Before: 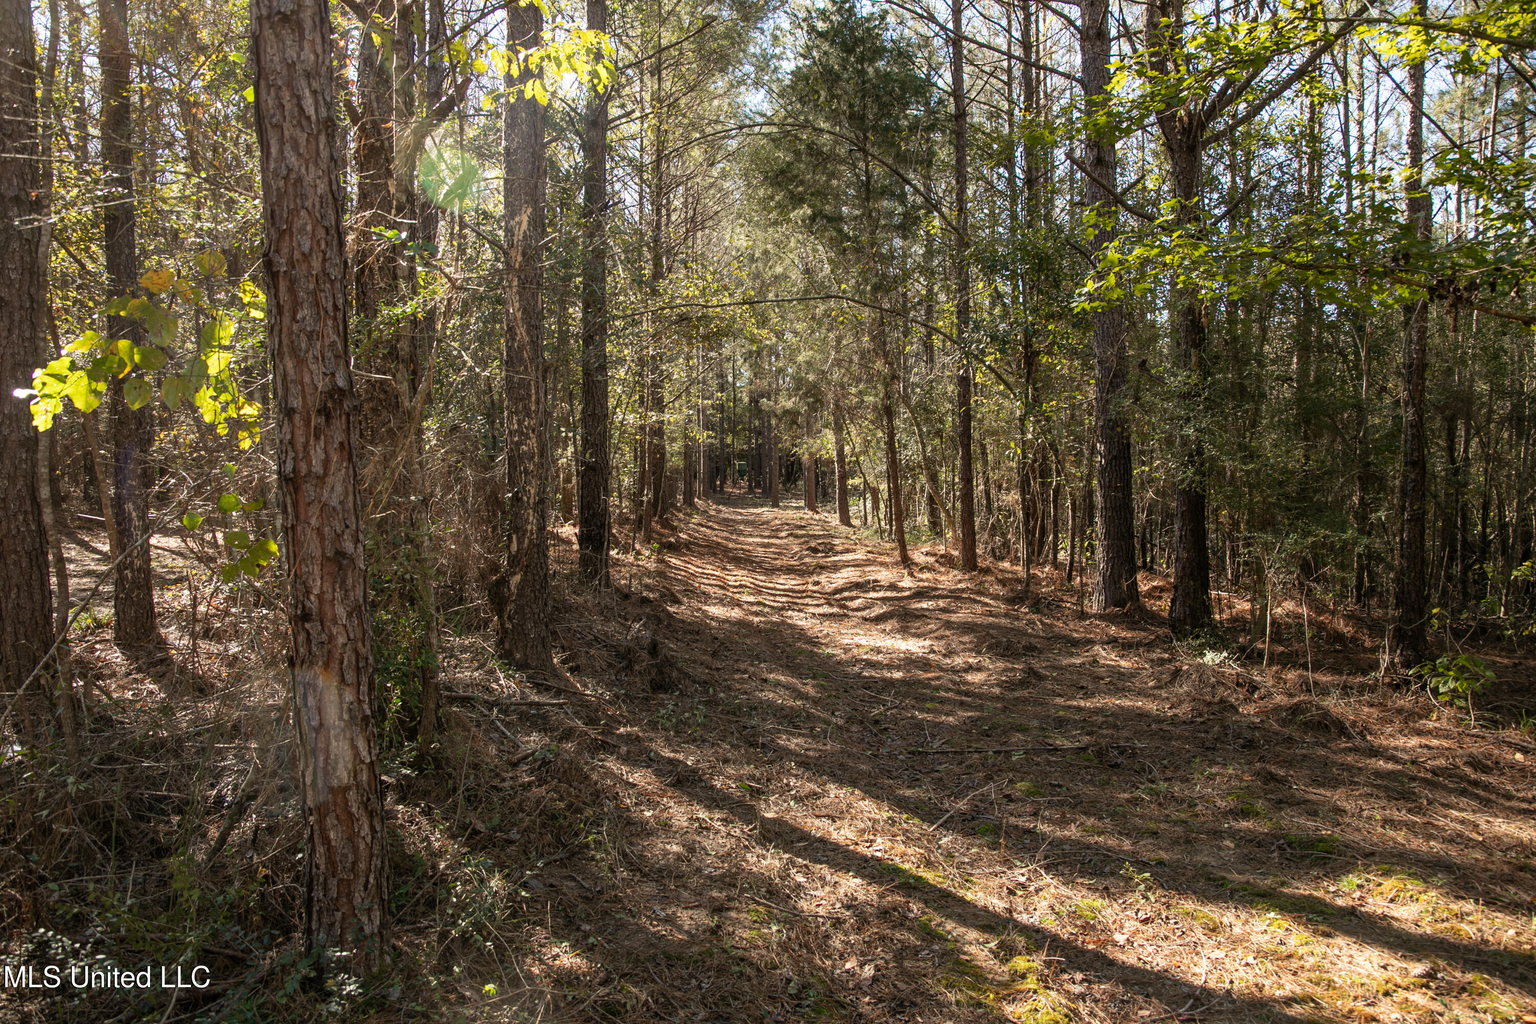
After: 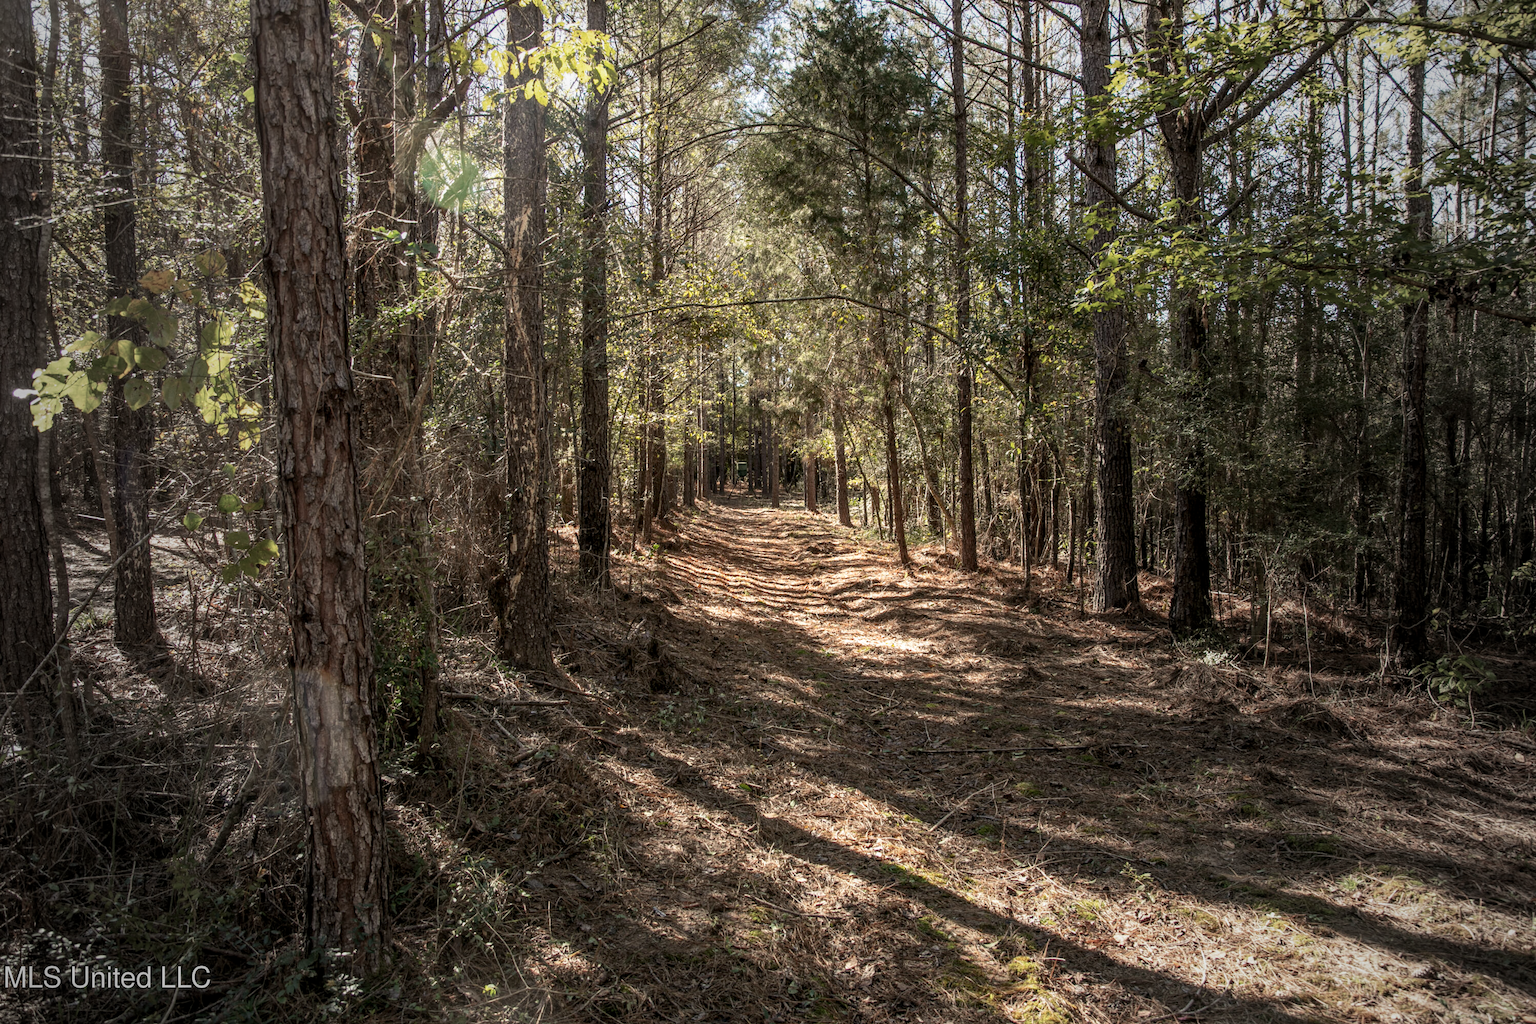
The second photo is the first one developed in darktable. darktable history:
local contrast: detail 130%
vignetting: fall-off start 18.34%, fall-off radius 136.66%, width/height ratio 0.62, shape 0.59, unbound false
